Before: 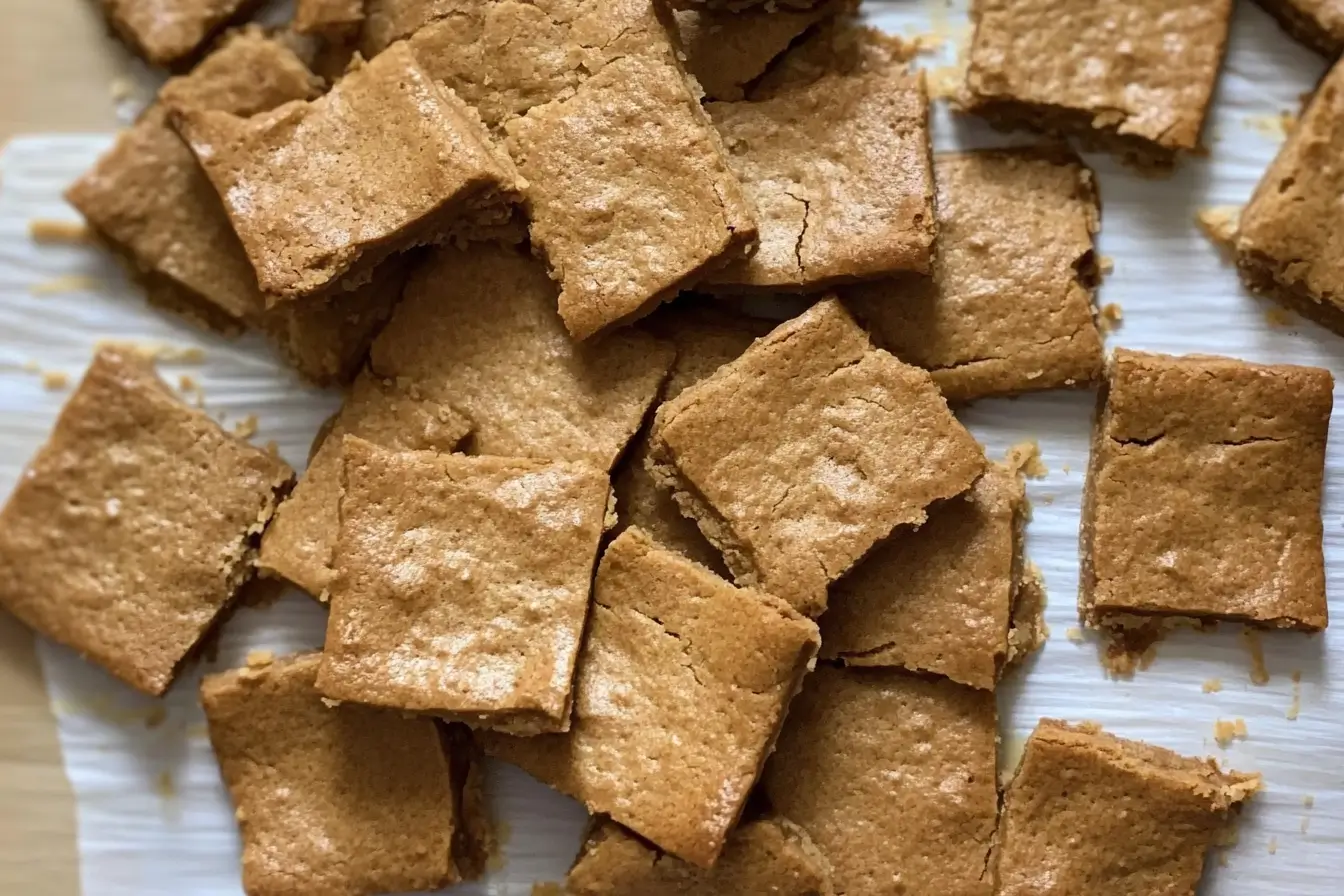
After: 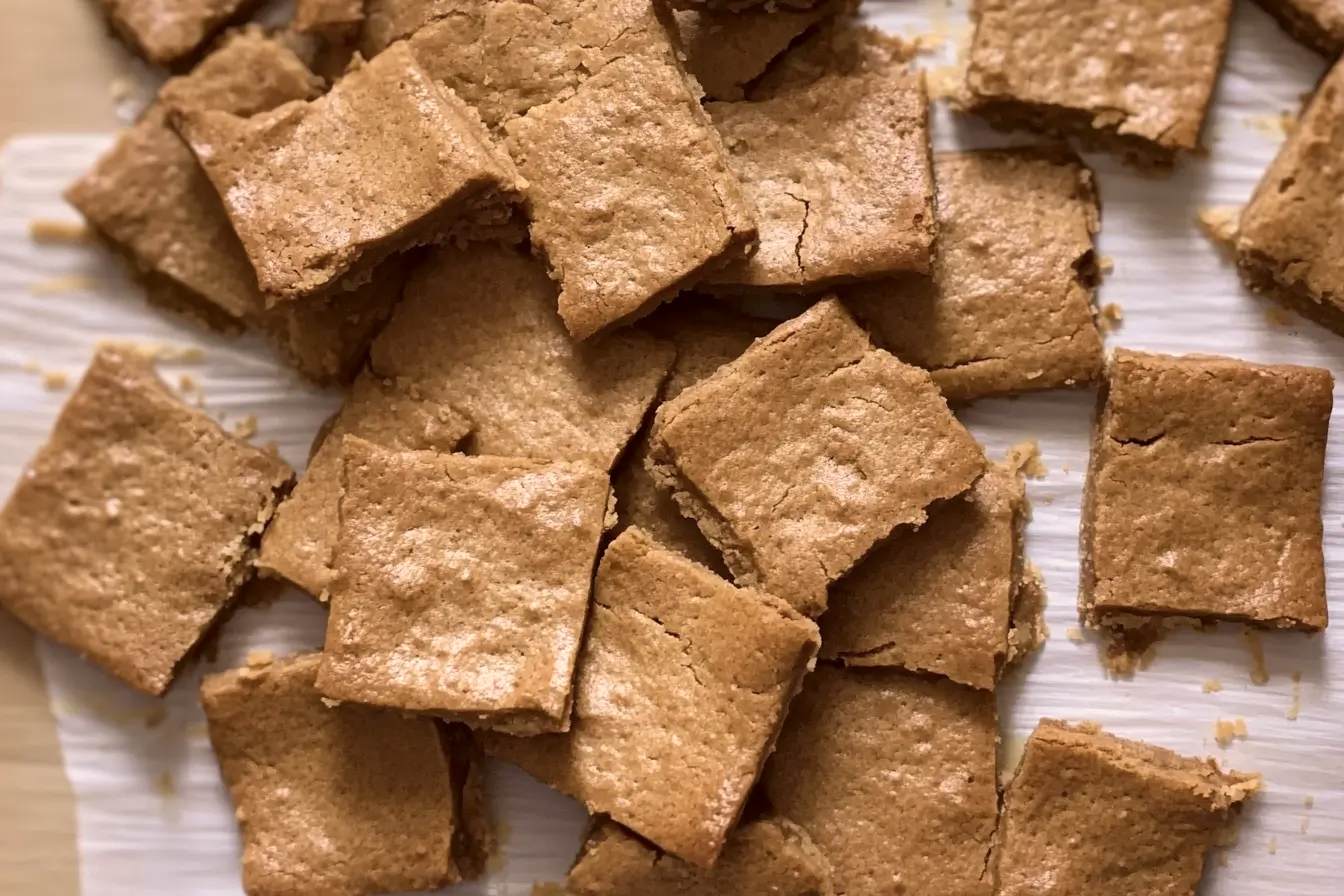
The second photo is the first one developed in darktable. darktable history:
tone equalizer: -8 EV -0.55 EV
color correction: highlights a* 10.21, highlights b* 9.79, shadows a* 8.61, shadows b* 7.88, saturation 0.8
color balance: mode lift, gamma, gain (sRGB), lift [1, 1, 1.022, 1.026]
